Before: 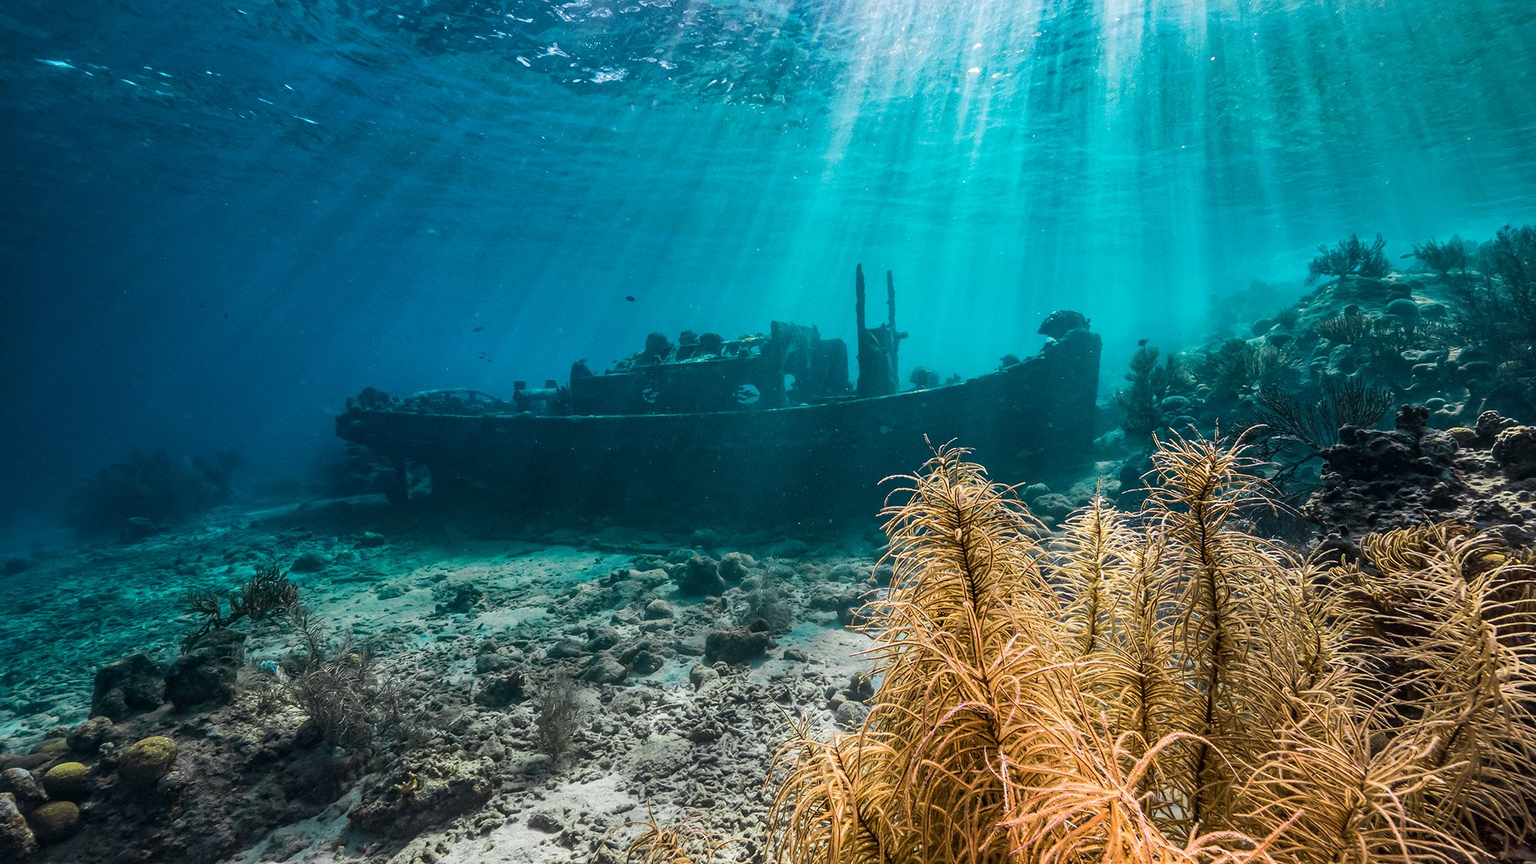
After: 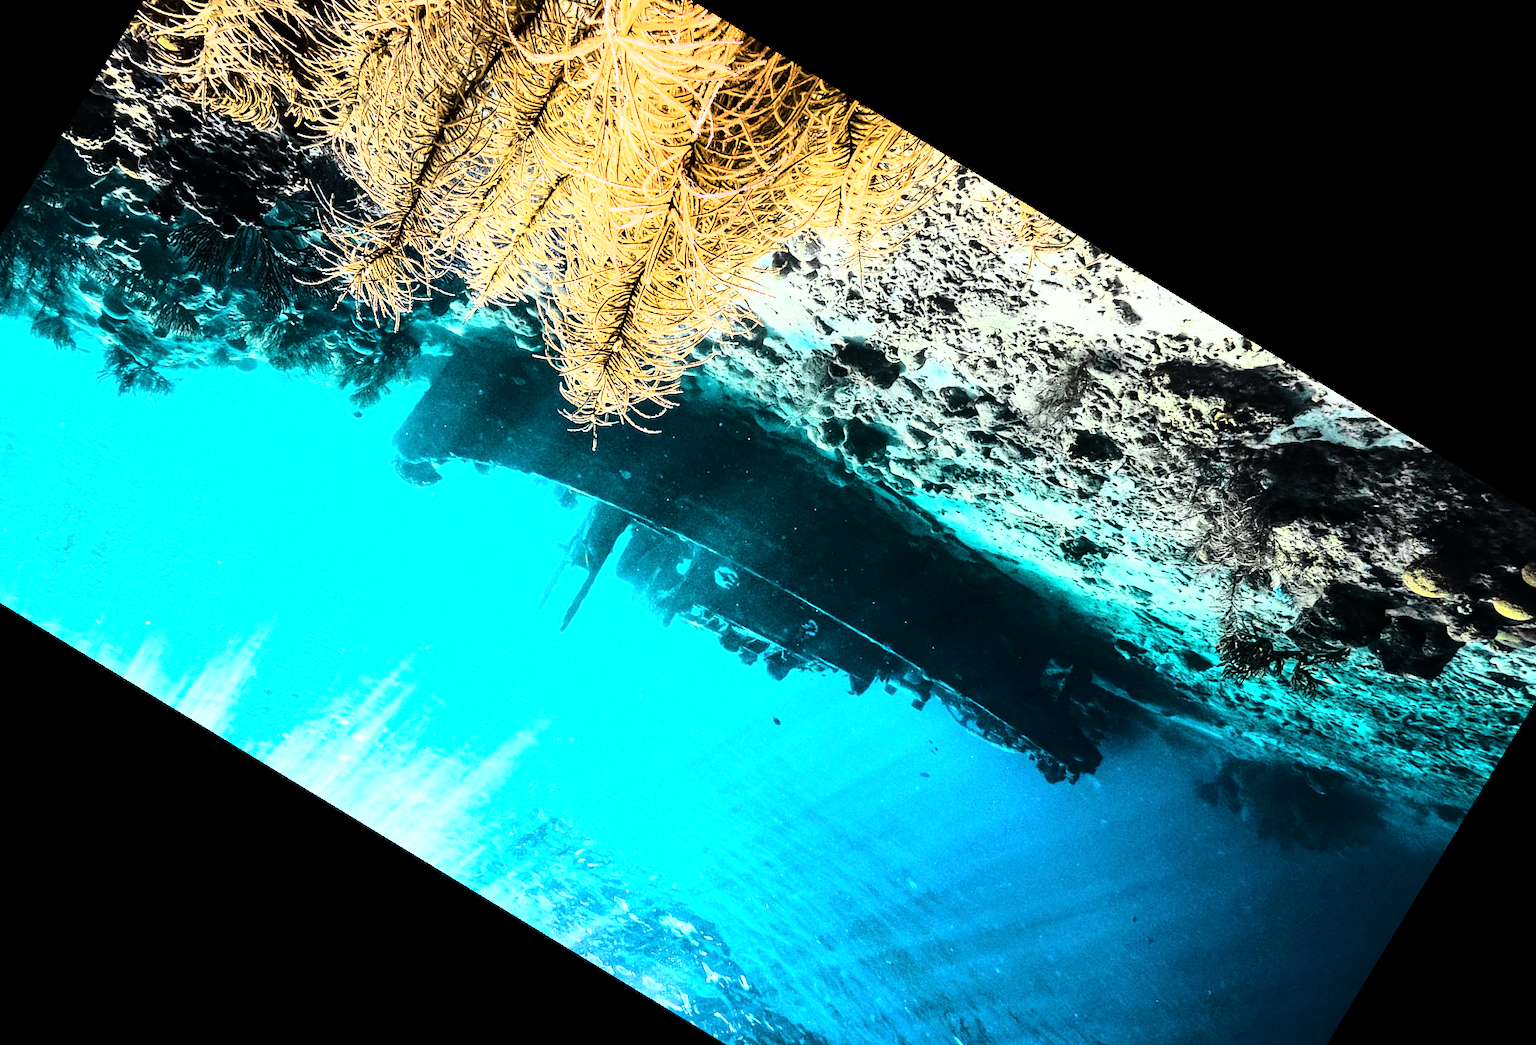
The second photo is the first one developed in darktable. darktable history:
base curve: curves: ch0 [(0, 0) (0.028, 0.03) (0.121, 0.232) (0.46, 0.748) (0.859, 0.968) (1, 1)]
rgb curve: curves: ch0 [(0, 0) (0.21, 0.15) (0.24, 0.21) (0.5, 0.75) (0.75, 0.96) (0.89, 0.99) (1, 1)]; ch1 [(0, 0.02) (0.21, 0.13) (0.25, 0.2) (0.5, 0.67) (0.75, 0.9) (0.89, 0.97) (1, 1)]; ch2 [(0, 0.02) (0.21, 0.13) (0.25, 0.2) (0.5, 0.67) (0.75, 0.9) (0.89, 0.97) (1, 1)], compensate middle gray true
crop and rotate: angle 148.68°, left 9.111%, top 15.603%, right 4.588%, bottom 17.041%
